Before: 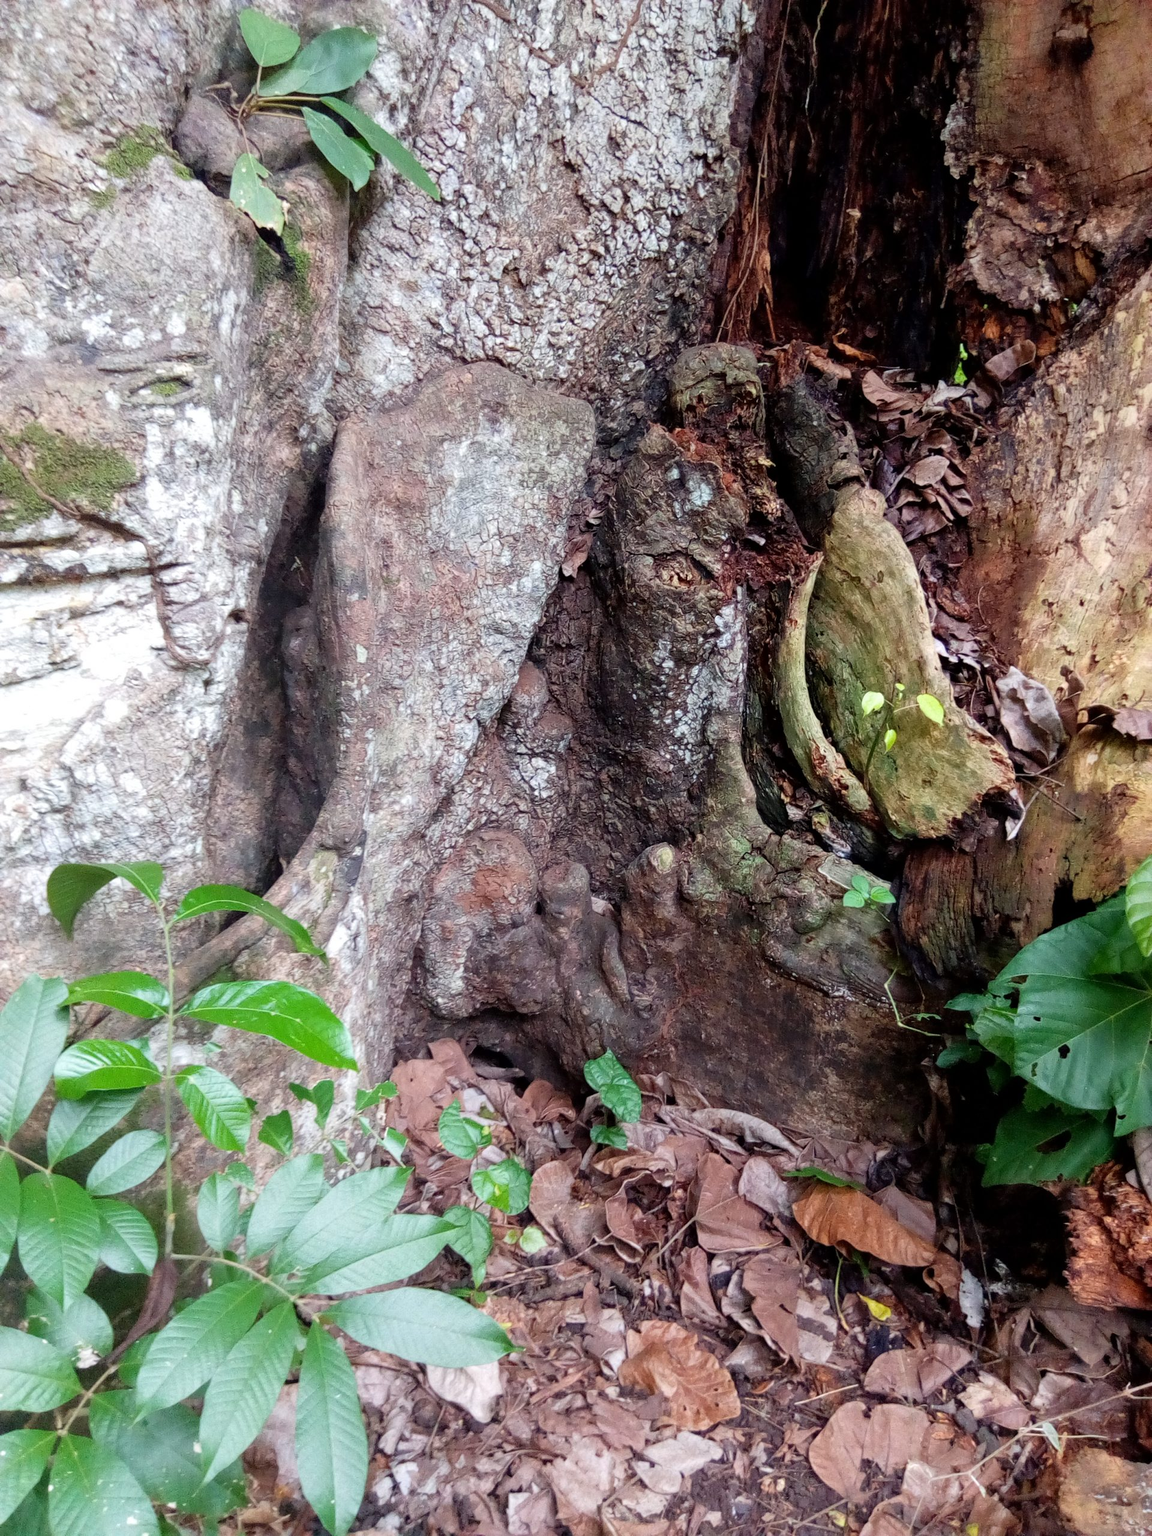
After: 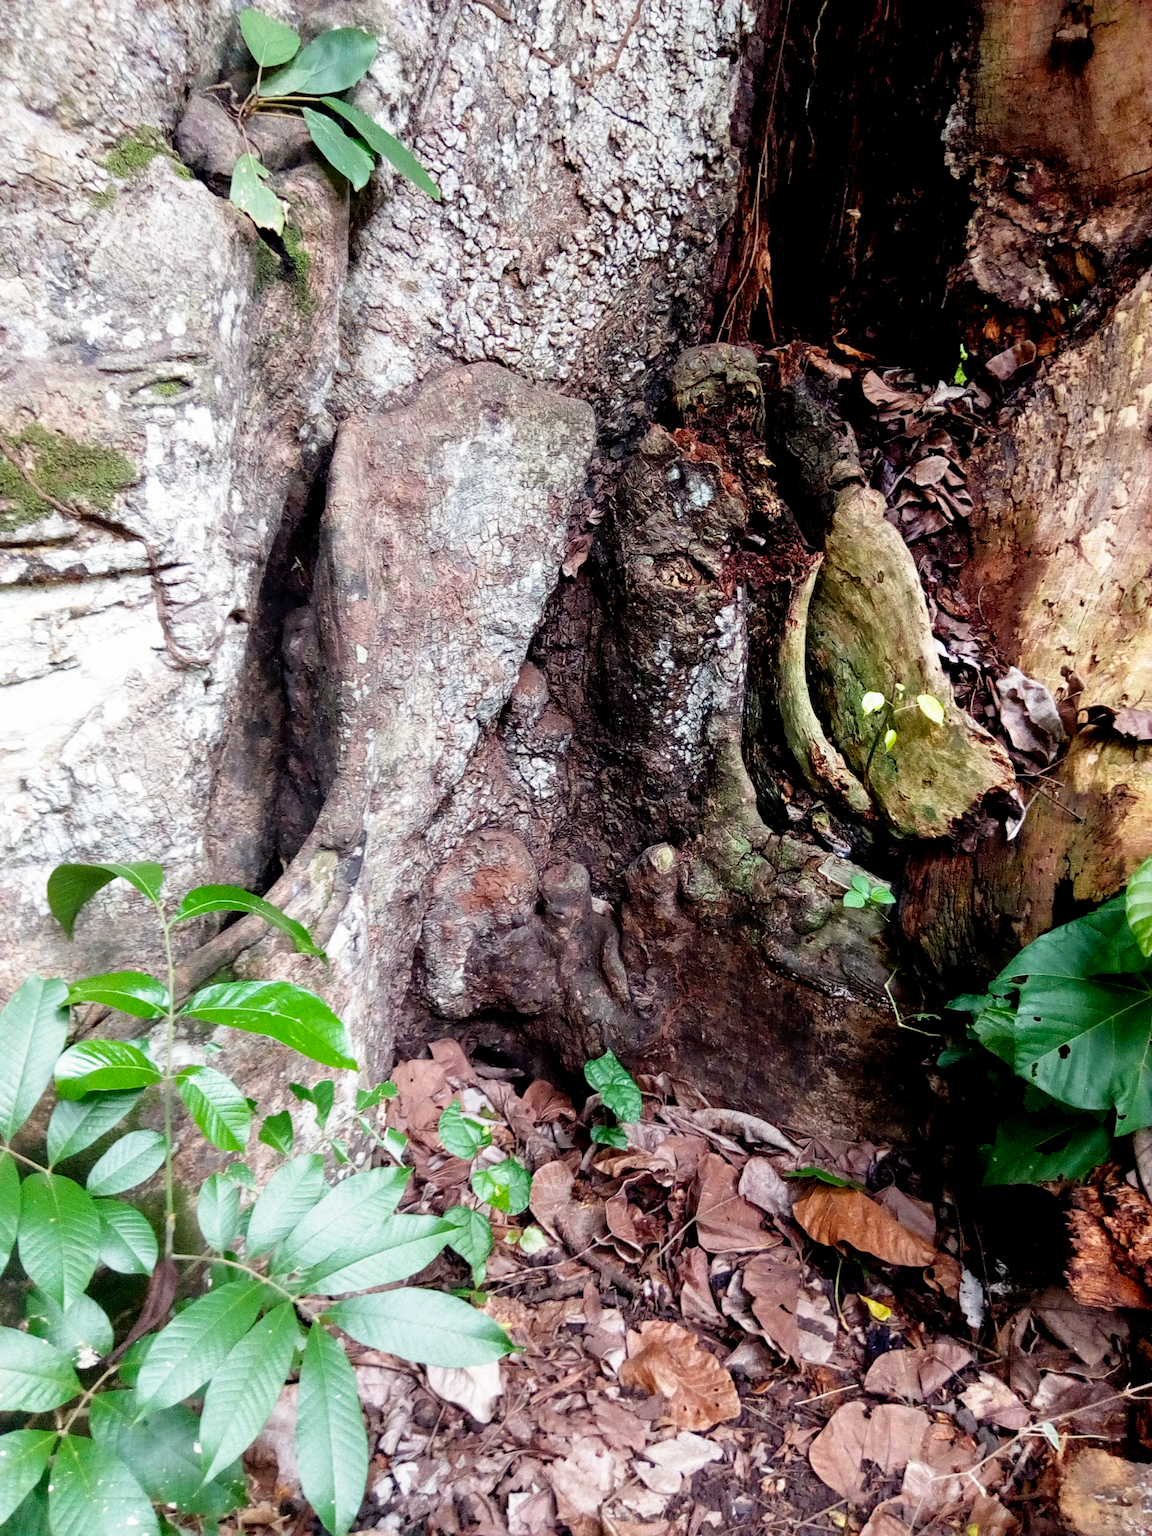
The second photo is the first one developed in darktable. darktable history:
white balance: red 1.009, blue 0.985
filmic rgb: black relative exposure -8.7 EV, white relative exposure 2.7 EV, threshold 3 EV, target black luminance 0%, hardness 6.25, latitude 75%, contrast 1.325, highlights saturation mix -5%, preserve chrominance no, color science v5 (2021), iterations of high-quality reconstruction 0, enable highlight reconstruction true
